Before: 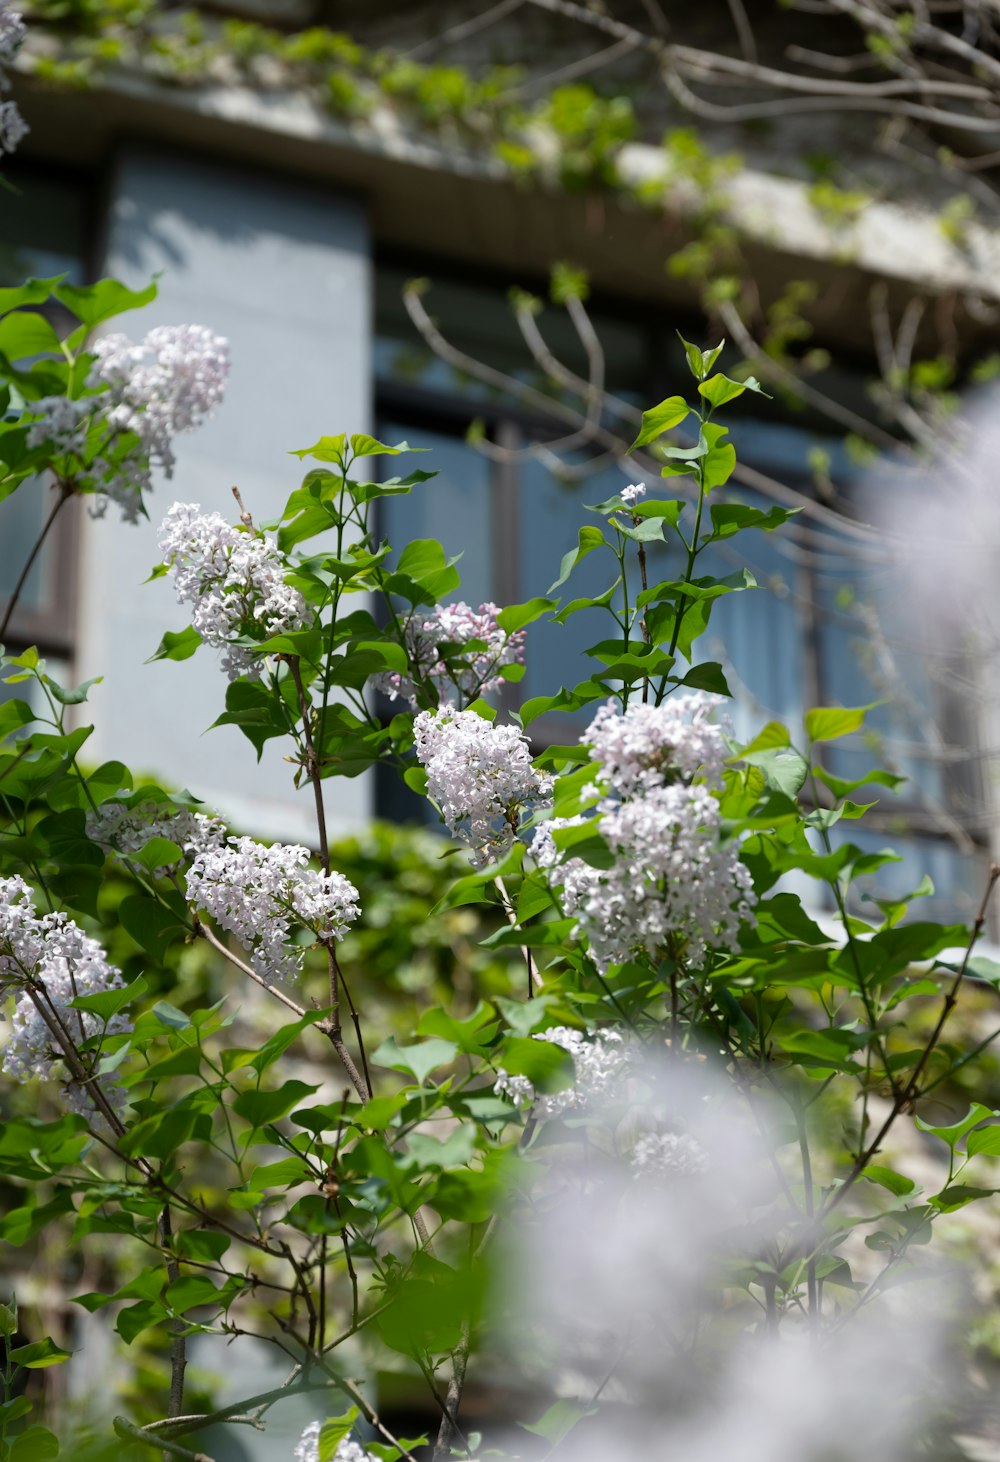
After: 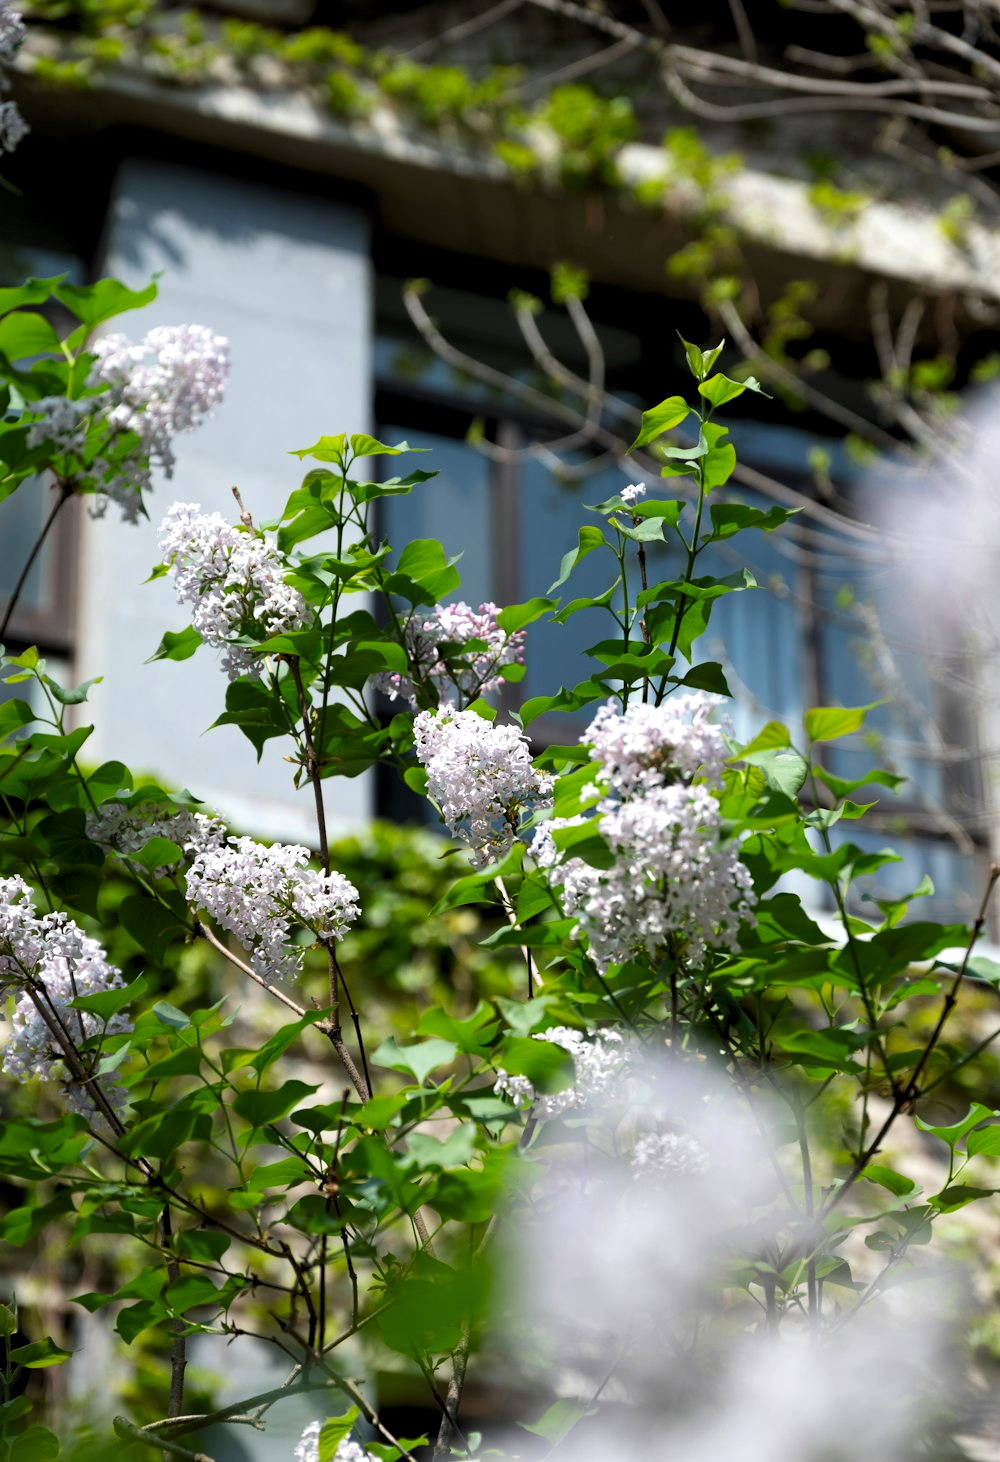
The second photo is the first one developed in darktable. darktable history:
levels: levels [0.062, 0.494, 0.925]
contrast brightness saturation: contrast 0.079, saturation 0.201
